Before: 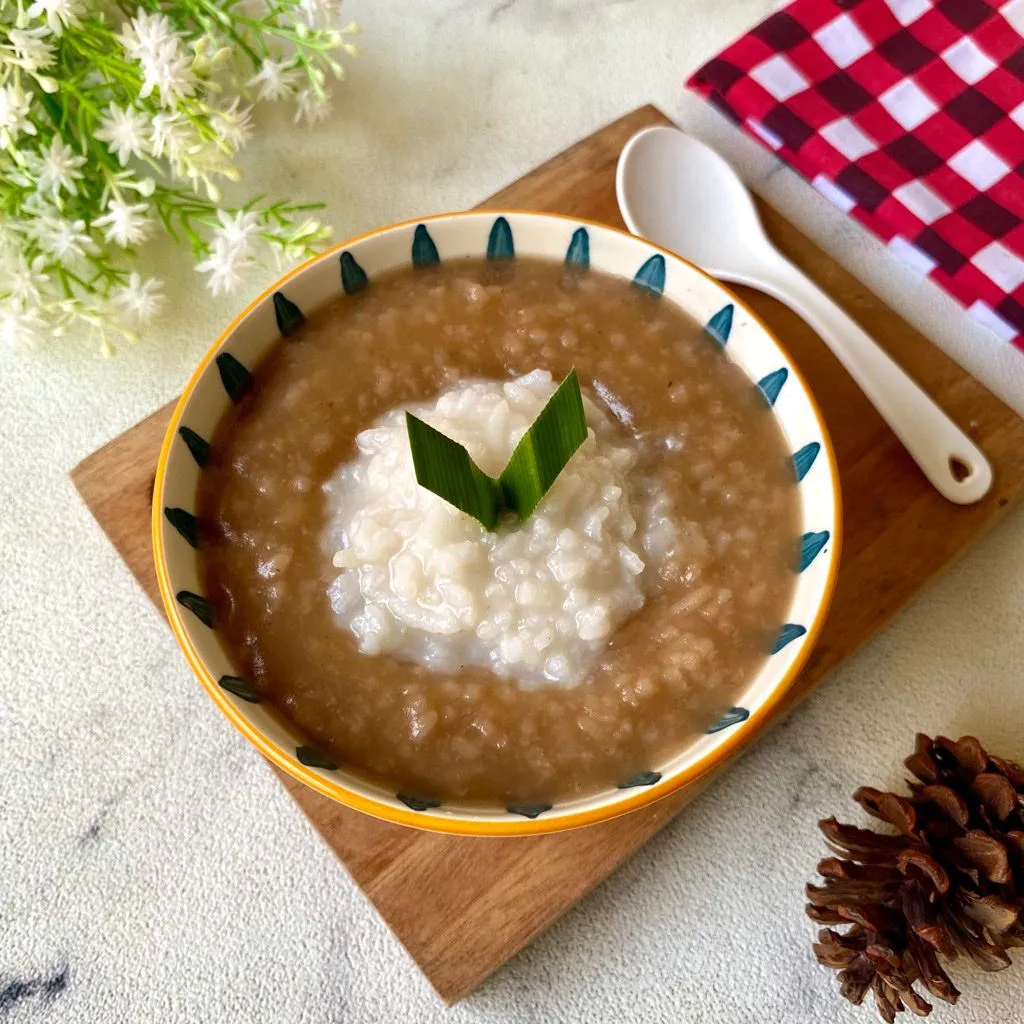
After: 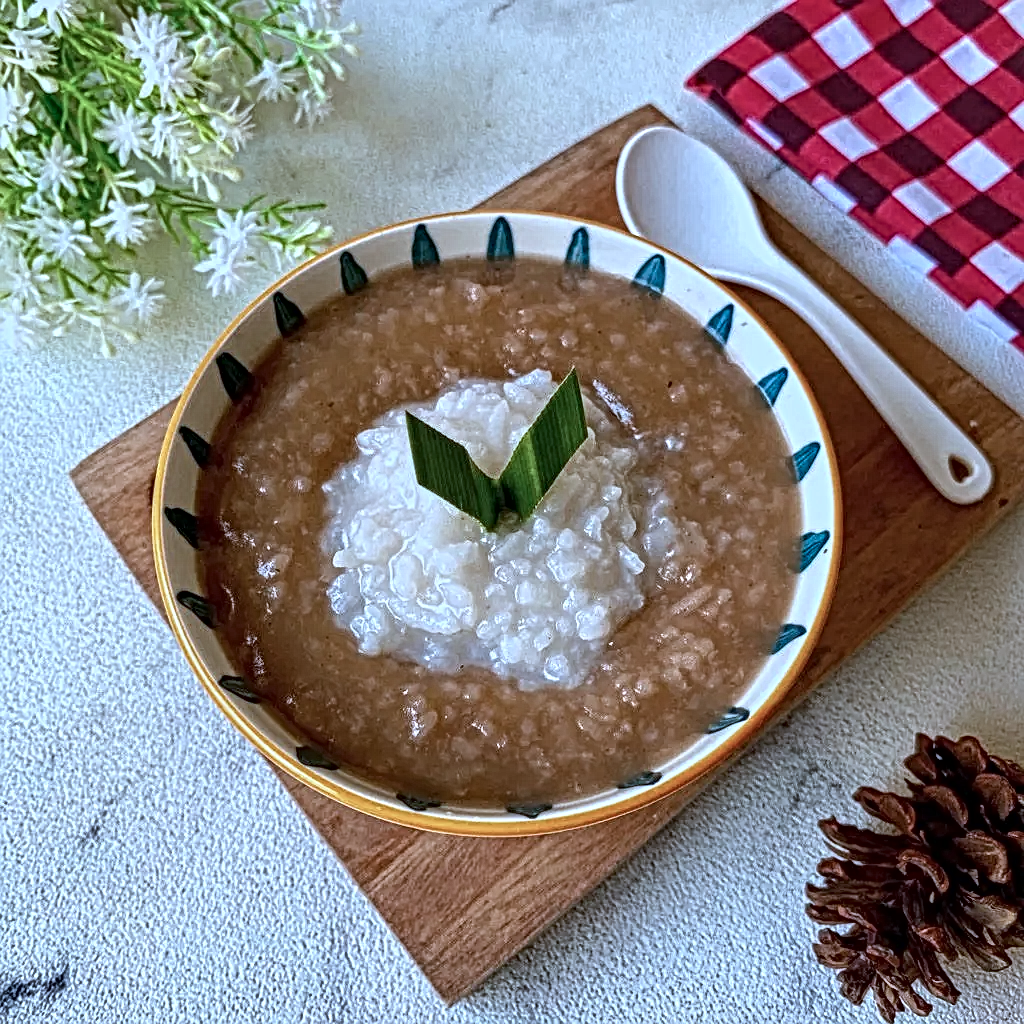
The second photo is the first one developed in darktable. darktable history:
contrast equalizer: y [[0.5 ×6], [0.5 ×6], [0.5, 0.5, 0.501, 0.545, 0.707, 0.863], [0 ×6], [0 ×6]]
exposure: exposure -0.293 EV, compensate highlight preservation false
color calibration: x 0.372, y 0.386, temperature 4283.97 K
local contrast: mode bilateral grid, contrast 20, coarseness 3, detail 300%, midtone range 0.2
contrast brightness saturation: saturation -0.05
color correction: highlights a* -2.24, highlights b* -18.1
